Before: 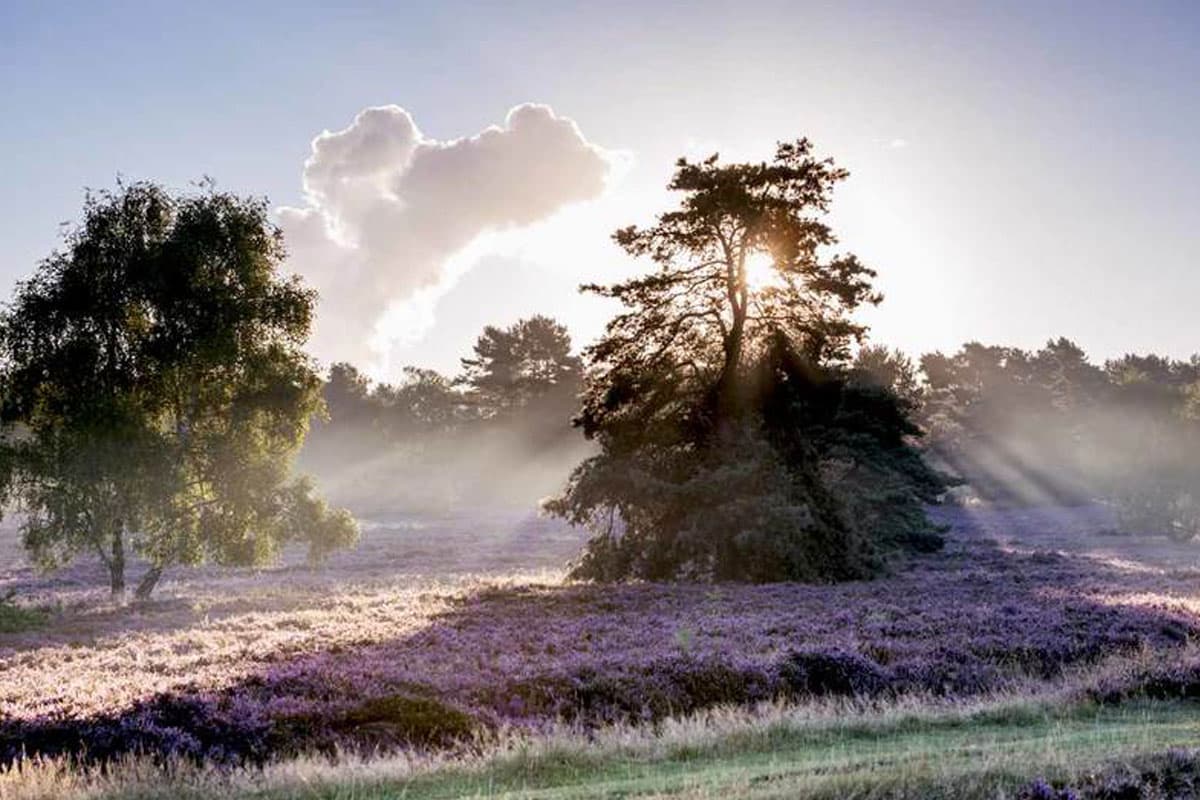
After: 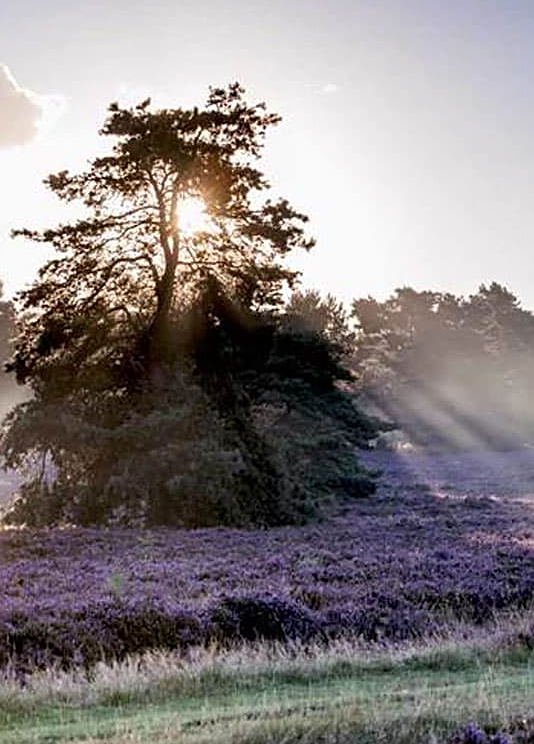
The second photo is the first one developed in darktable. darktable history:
crop: left 47.361%, top 6.958%, right 7.977%
sharpen: on, module defaults
